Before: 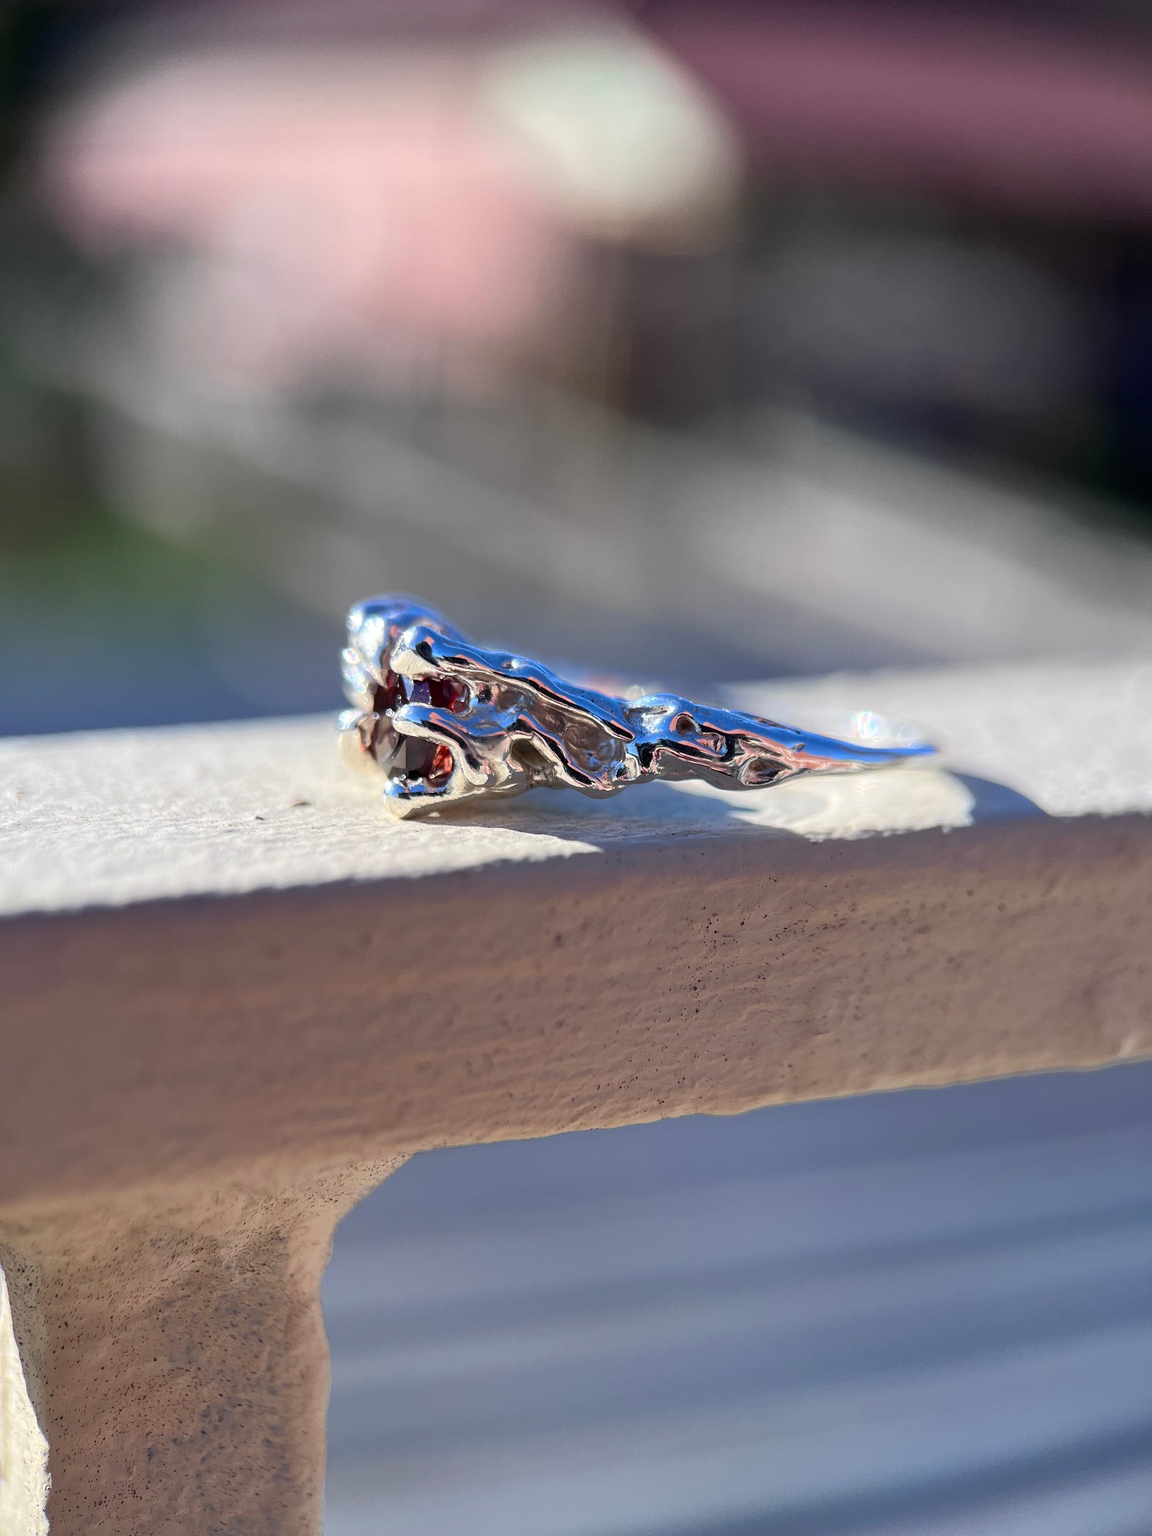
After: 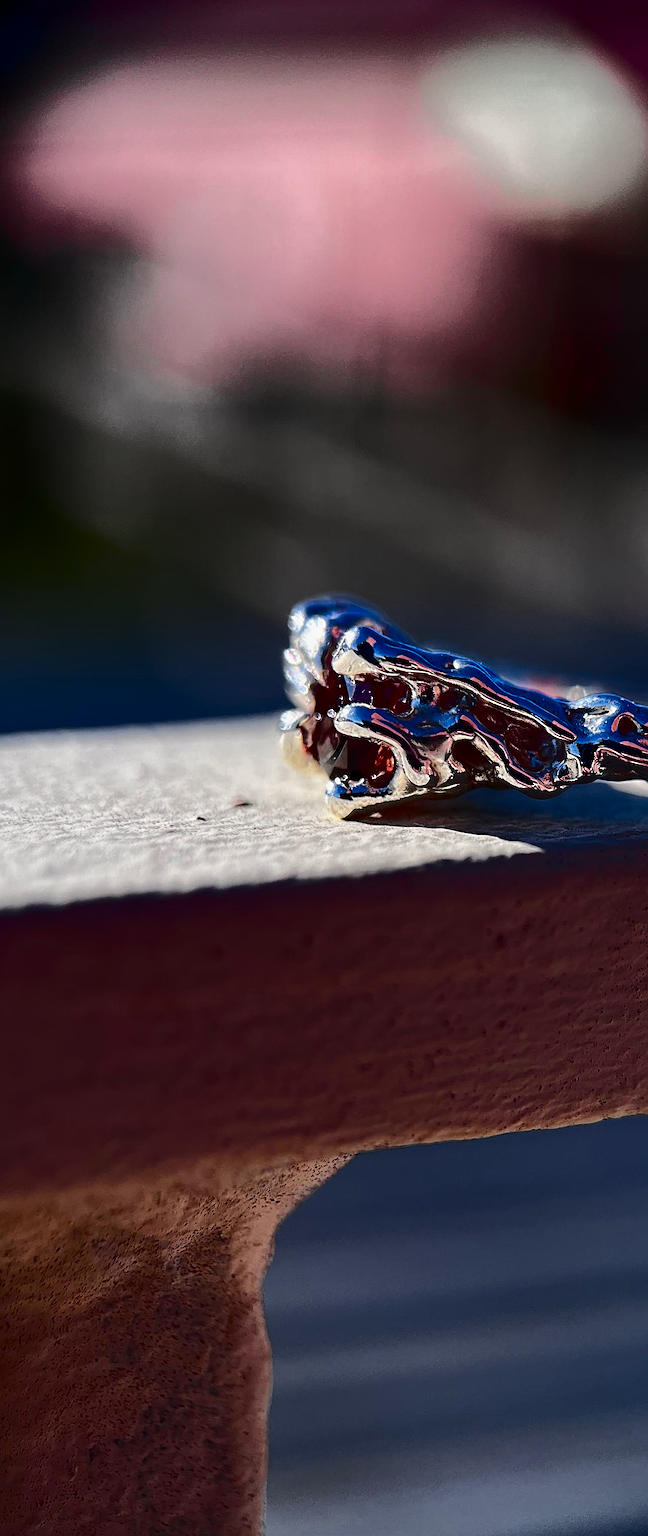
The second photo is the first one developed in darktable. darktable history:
crop: left 5.114%, right 38.589%
tone curve: curves: ch0 [(0, 0) (0.104, 0.061) (0.239, 0.201) (0.327, 0.317) (0.401, 0.443) (0.489, 0.566) (0.65, 0.68) (0.832, 0.858) (1, 0.977)]; ch1 [(0, 0) (0.161, 0.092) (0.35, 0.33) (0.379, 0.401) (0.447, 0.476) (0.495, 0.499) (0.515, 0.518) (0.534, 0.557) (0.602, 0.625) (0.712, 0.706) (1, 1)]; ch2 [(0, 0) (0.359, 0.372) (0.437, 0.437) (0.502, 0.501) (0.55, 0.534) (0.592, 0.601) (0.647, 0.64) (1, 1)], color space Lab, independent channels, preserve colors none
contrast brightness saturation: contrast 0.09, brightness -0.59, saturation 0.17
sharpen: on, module defaults
